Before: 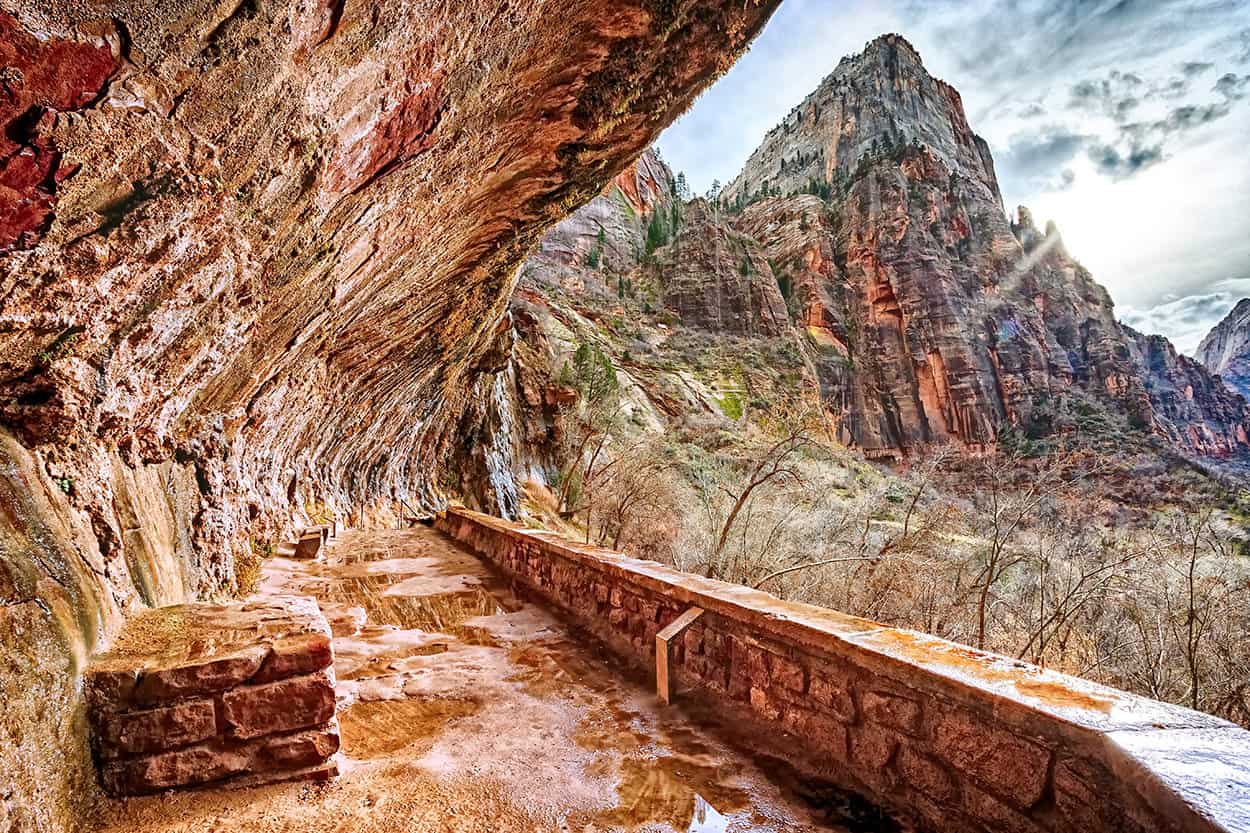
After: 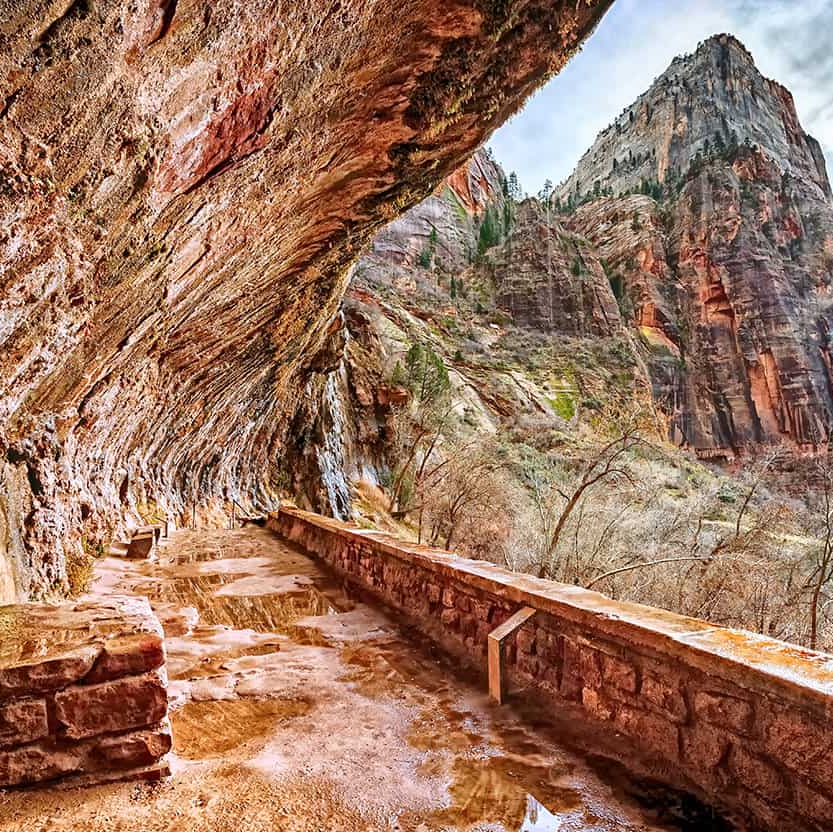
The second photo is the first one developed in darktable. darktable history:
crop and rotate: left 13.537%, right 19.796%
